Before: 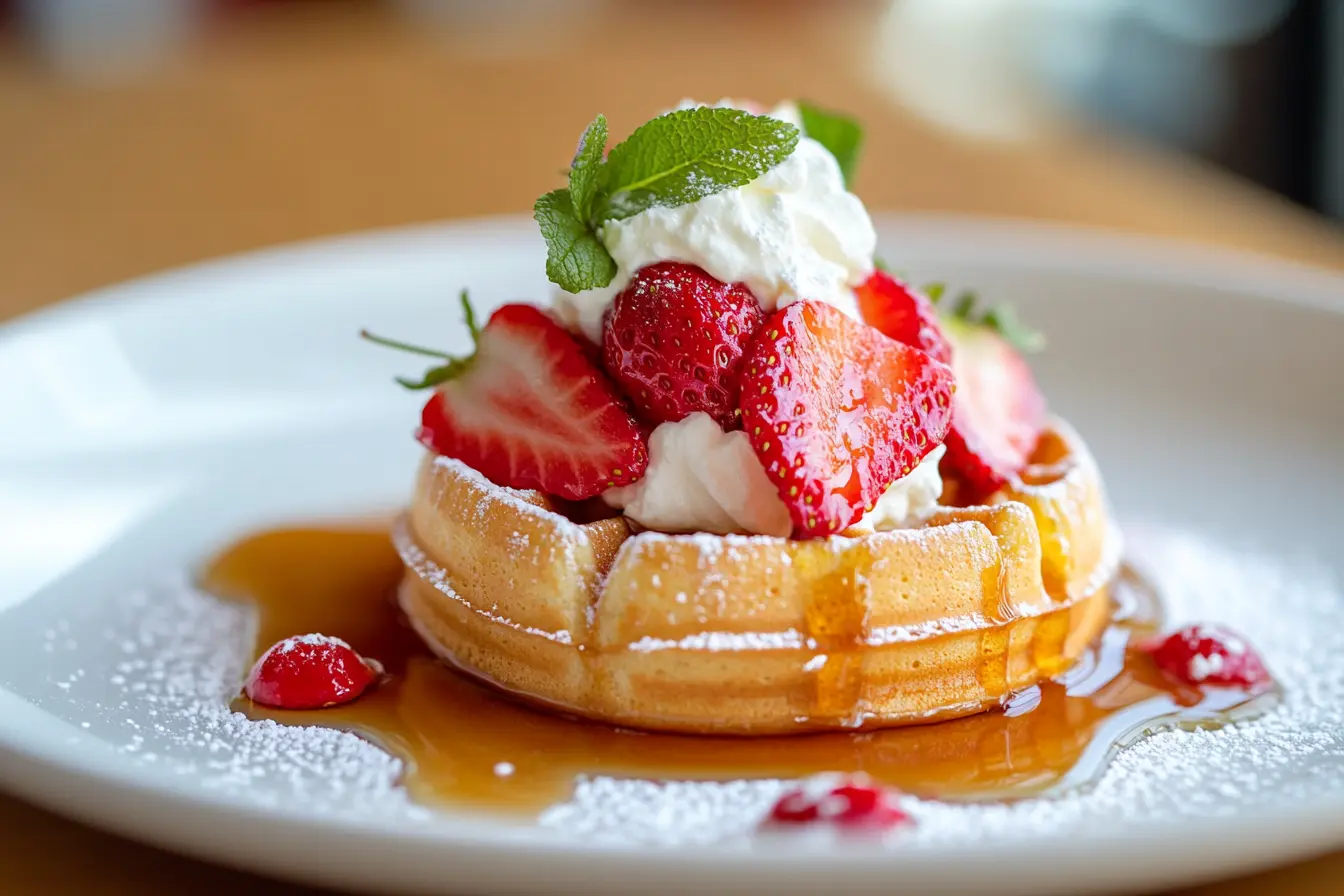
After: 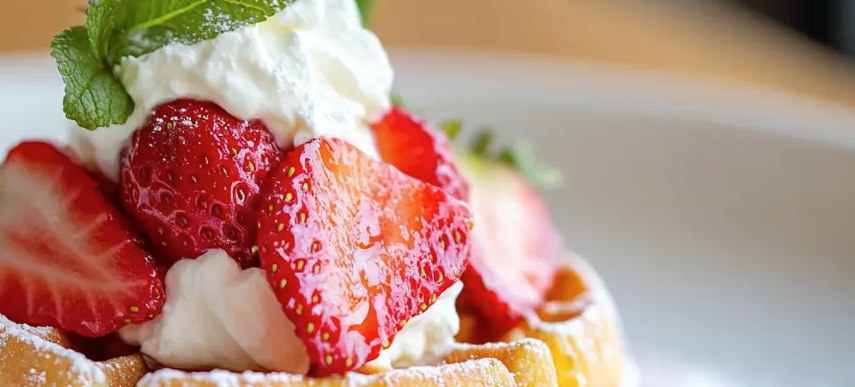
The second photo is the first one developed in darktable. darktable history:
contrast brightness saturation: saturation -0.05
crop: left 36.005%, top 18.293%, right 0.31%, bottom 38.444%
